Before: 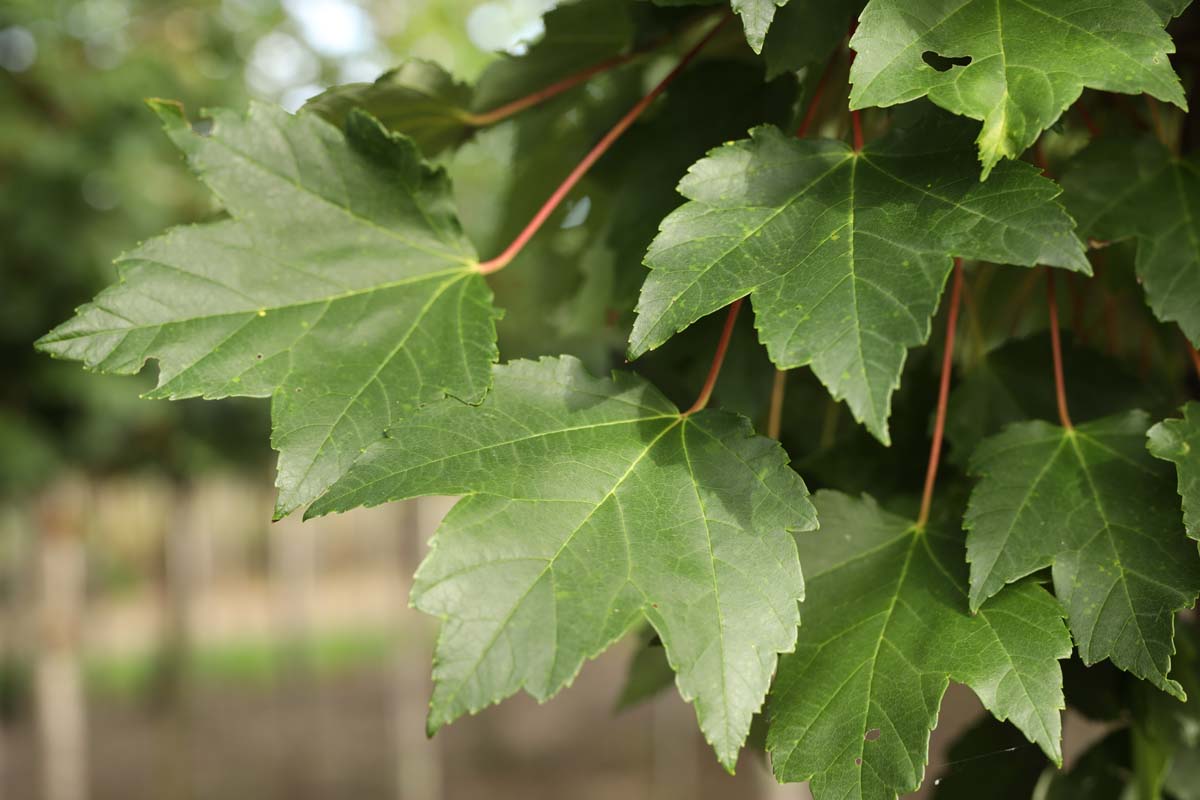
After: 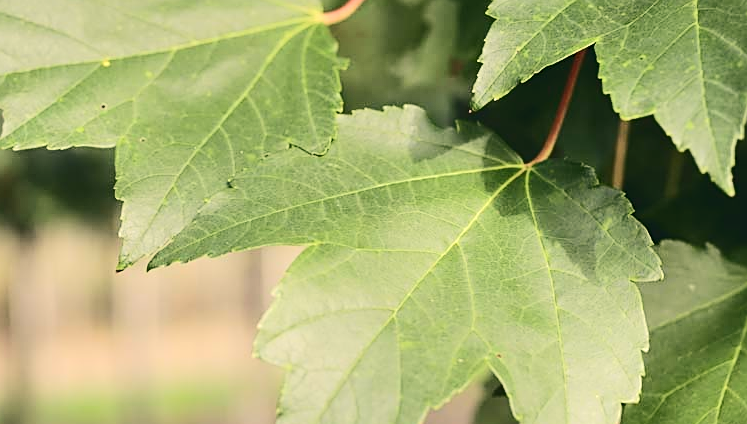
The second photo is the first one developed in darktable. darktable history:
color correction: highlights a* 5.45, highlights b* 5.34, shadows a* -4.53, shadows b* -5.04
sharpen: amount 0.556
tone curve: curves: ch0 [(0, 0) (0.003, 0.061) (0.011, 0.065) (0.025, 0.066) (0.044, 0.077) (0.069, 0.092) (0.1, 0.106) (0.136, 0.125) (0.177, 0.16) (0.224, 0.206) (0.277, 0.272) (0.335, 0.356) (0.399, 0.472) (0.468, 0.59) (0.543, 0.686) (0.623, 0.766) (0.709, 0.832) (0.801, 0.886) (0.898, 0.929) (1, 1)], color space Lab, independent channels, preserve colors none
crop: left 13.037%, top 31.304%, right 24.684%, bottom 15.575%
